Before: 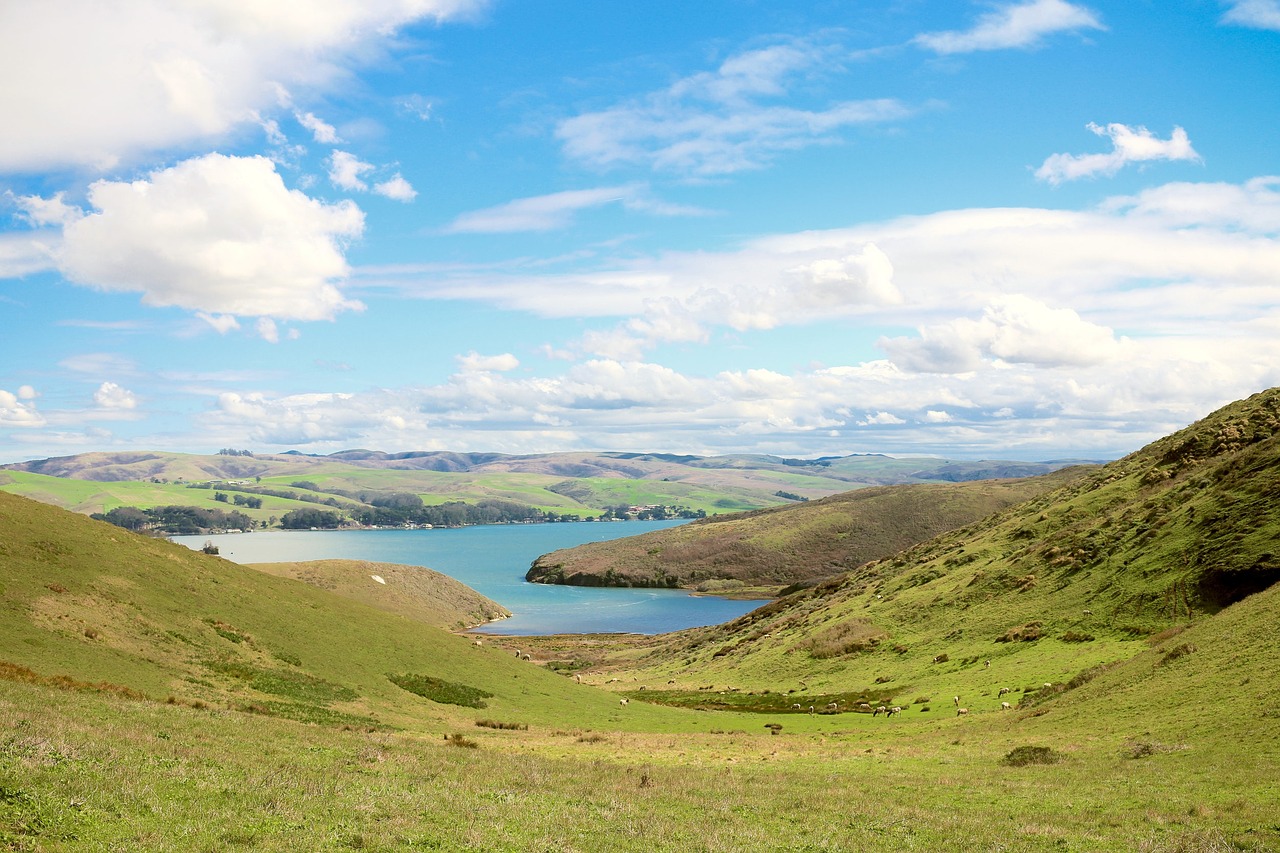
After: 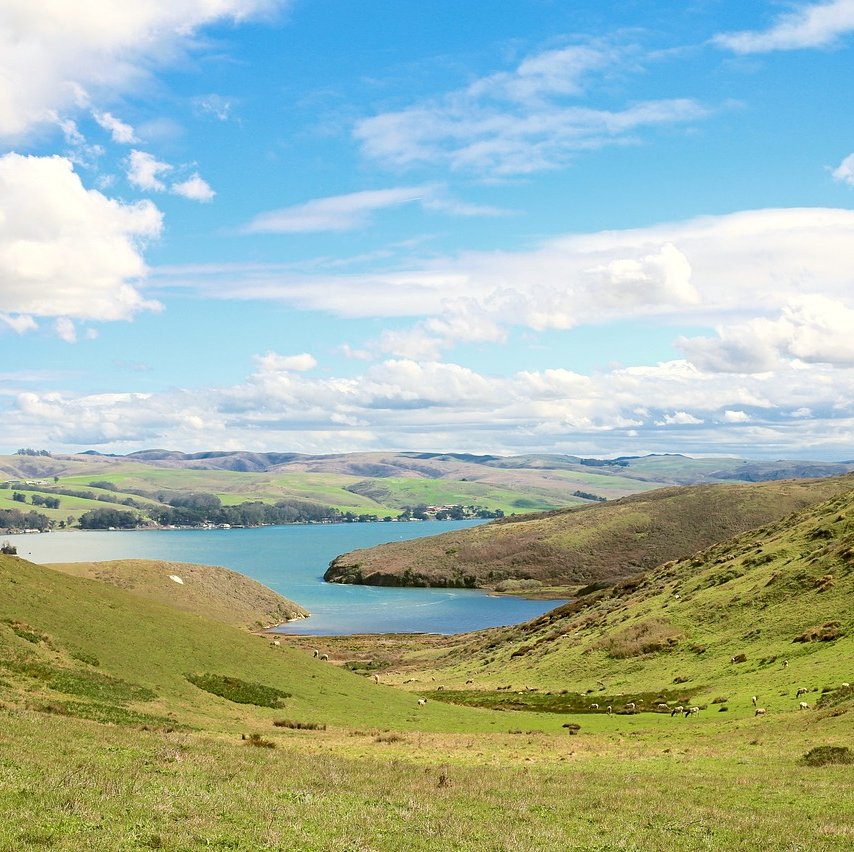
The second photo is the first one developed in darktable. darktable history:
contrast equalizer: octaves 7, y [[0.5, 0.501, 0.525, 0.597, 0.58, 0.514], [0.5 ×6], [0.5 ×6], [0 ×6], [0 ×6]], mix 0.313
exposure: compensate highlight preservation false
crop and rotate: left 15.801%, right 17.418%
